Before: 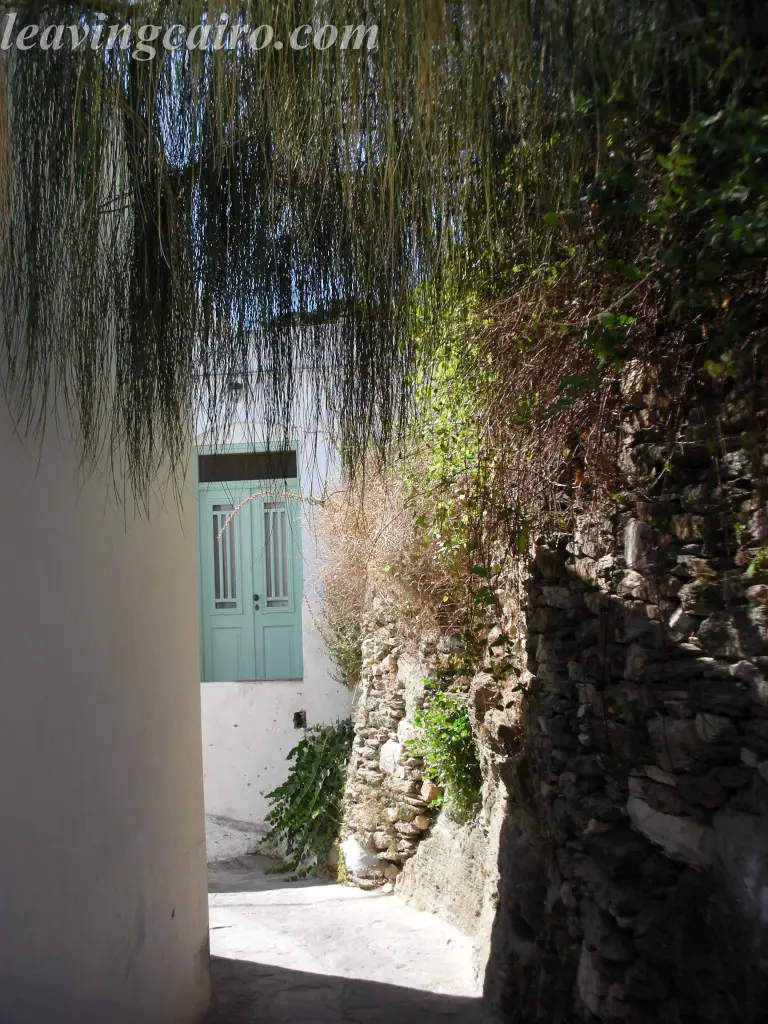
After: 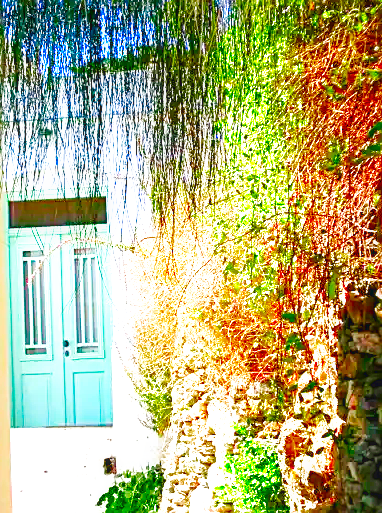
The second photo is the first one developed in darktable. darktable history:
exposure: black level correction 0.001, exposure 1.054 EV, compensate exposure bias true, compensate highlight preservation false
local contrast: on, module defaults
haze removal: adaptive false
sharpen: on, module defaults
base curve: curves: ch0 [(0, 0.003) (0.001, 0.002) (0.006, 0.004) (0.02, 0.022) (0.048, 0.086) (0.094, 0.234) (0.162, 0.431) (0.258, 0.629) (0.385, 0.8) (0.548, 0.918) (0.751, 0.988) (1, 1)], preserve colors none
color correction: highlights b* -0.011, saturation 2.98
crop: left 24.813%, top 24.842%, right 25.398%, bottom 25.052%
shadows and highlights: on, module defaults
